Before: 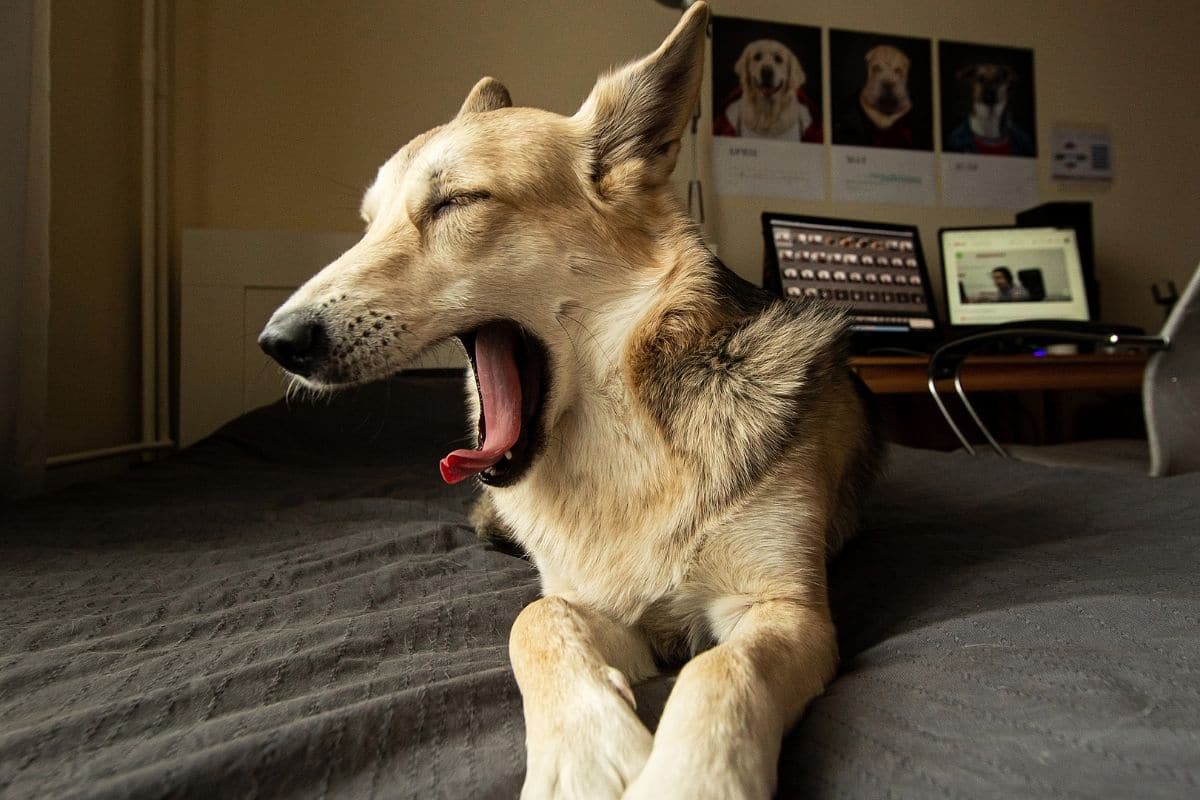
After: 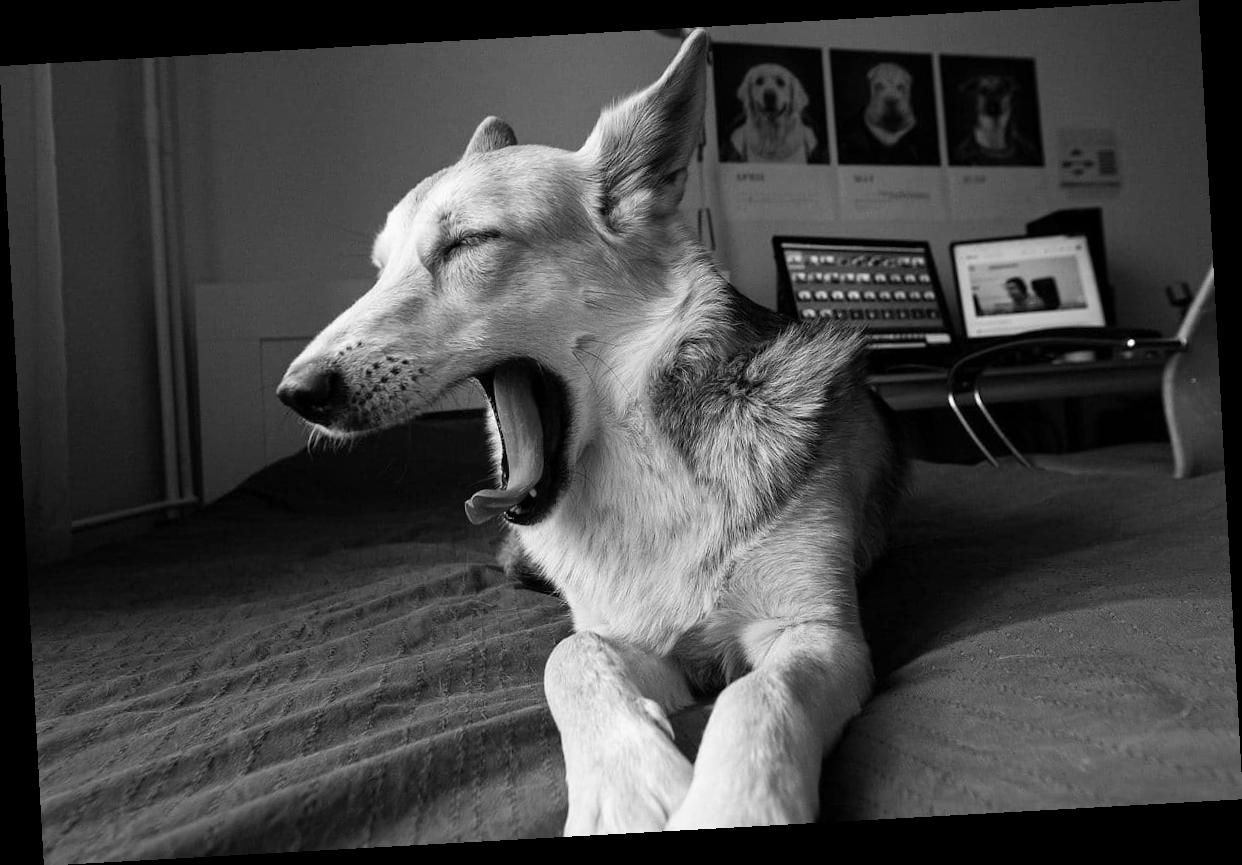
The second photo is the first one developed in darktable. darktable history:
rotate and perspective: rotation -3.18°, automatic cropping off
color correction: highlights a* -20.08, highlights b* 9.8, shadows a* -20.4, shadows b* -10.76
monochrome: on, module defaults
